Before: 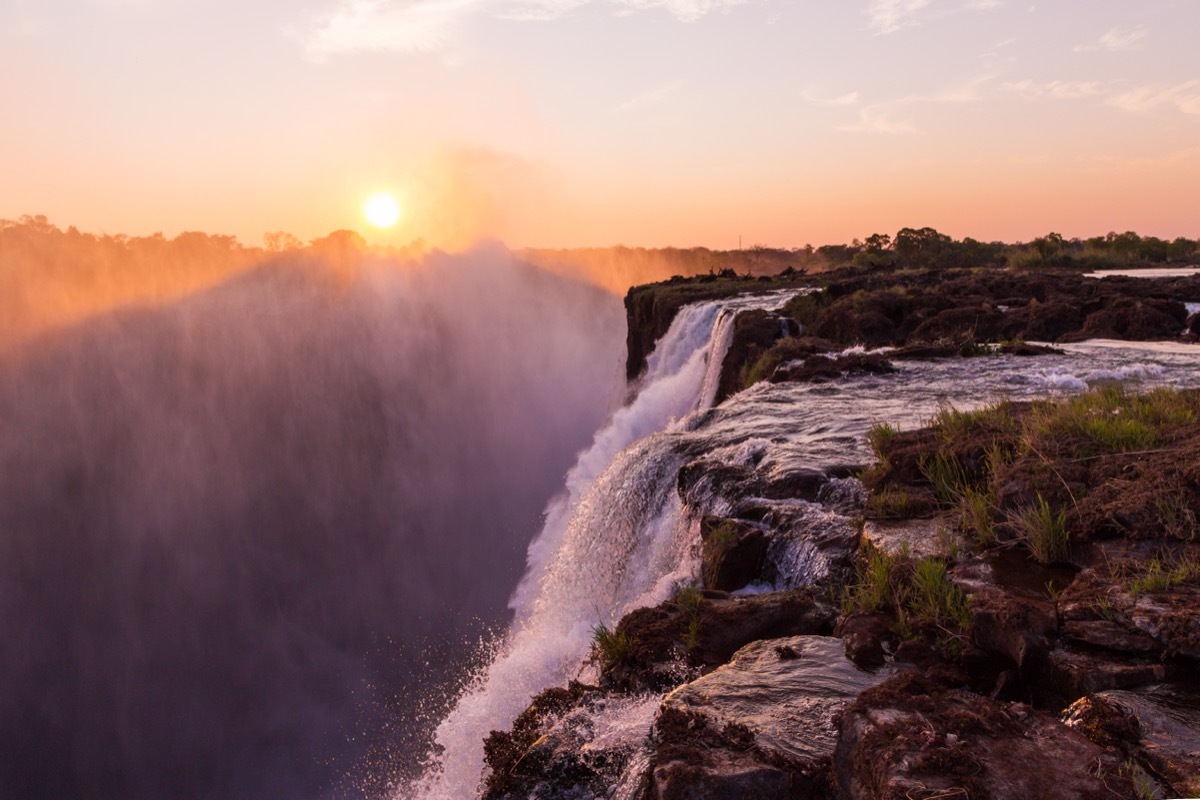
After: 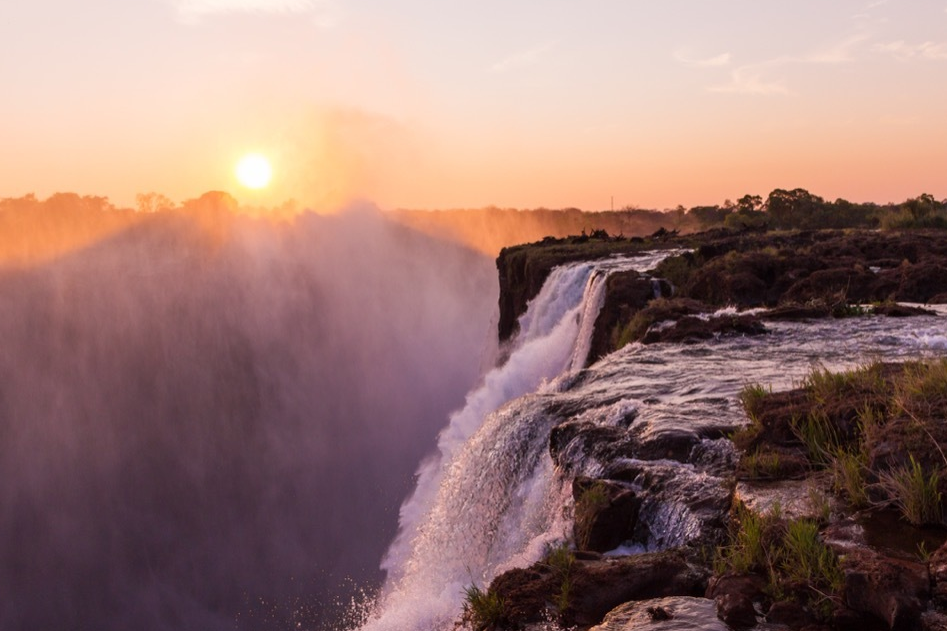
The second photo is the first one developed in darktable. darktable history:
crop and rotate: left 10.724%, top 5.082%, right 10.344%, bottom 16.001%
